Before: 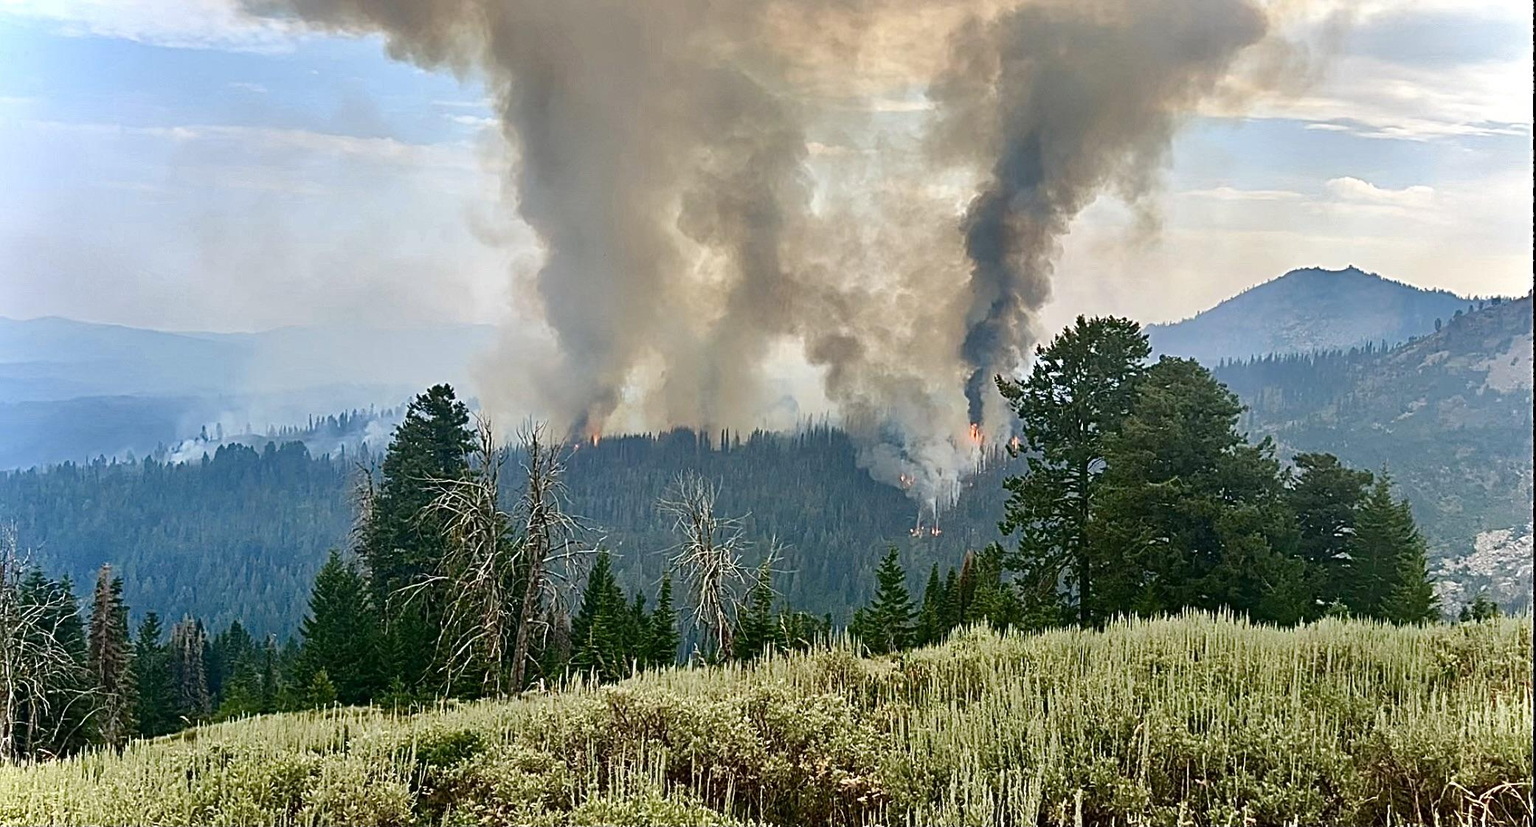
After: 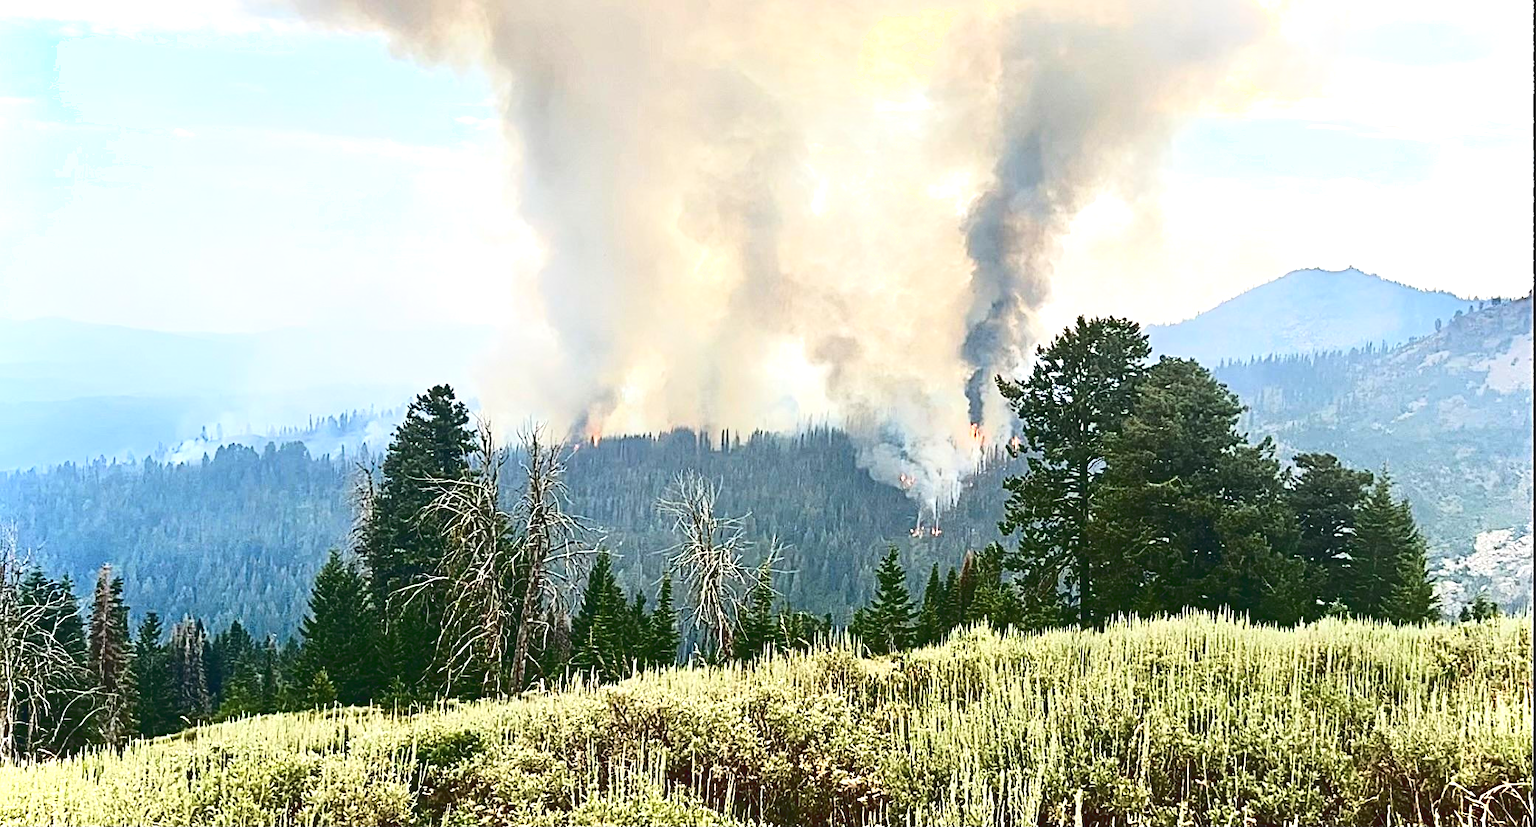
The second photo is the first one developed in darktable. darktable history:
shadows and highlights: shadows -22.55, highlights 44.3, soften with gaussian
tone curve: curves: ch0 [(0, 0.072) (0.249, 0.176) (0.518, 0.489) (0.832, 0.854) (1, 0.948)]
exposure: black level correction 0, exposure 1.107 EV, compensate exposure bias true, compensate highlight preservation false
